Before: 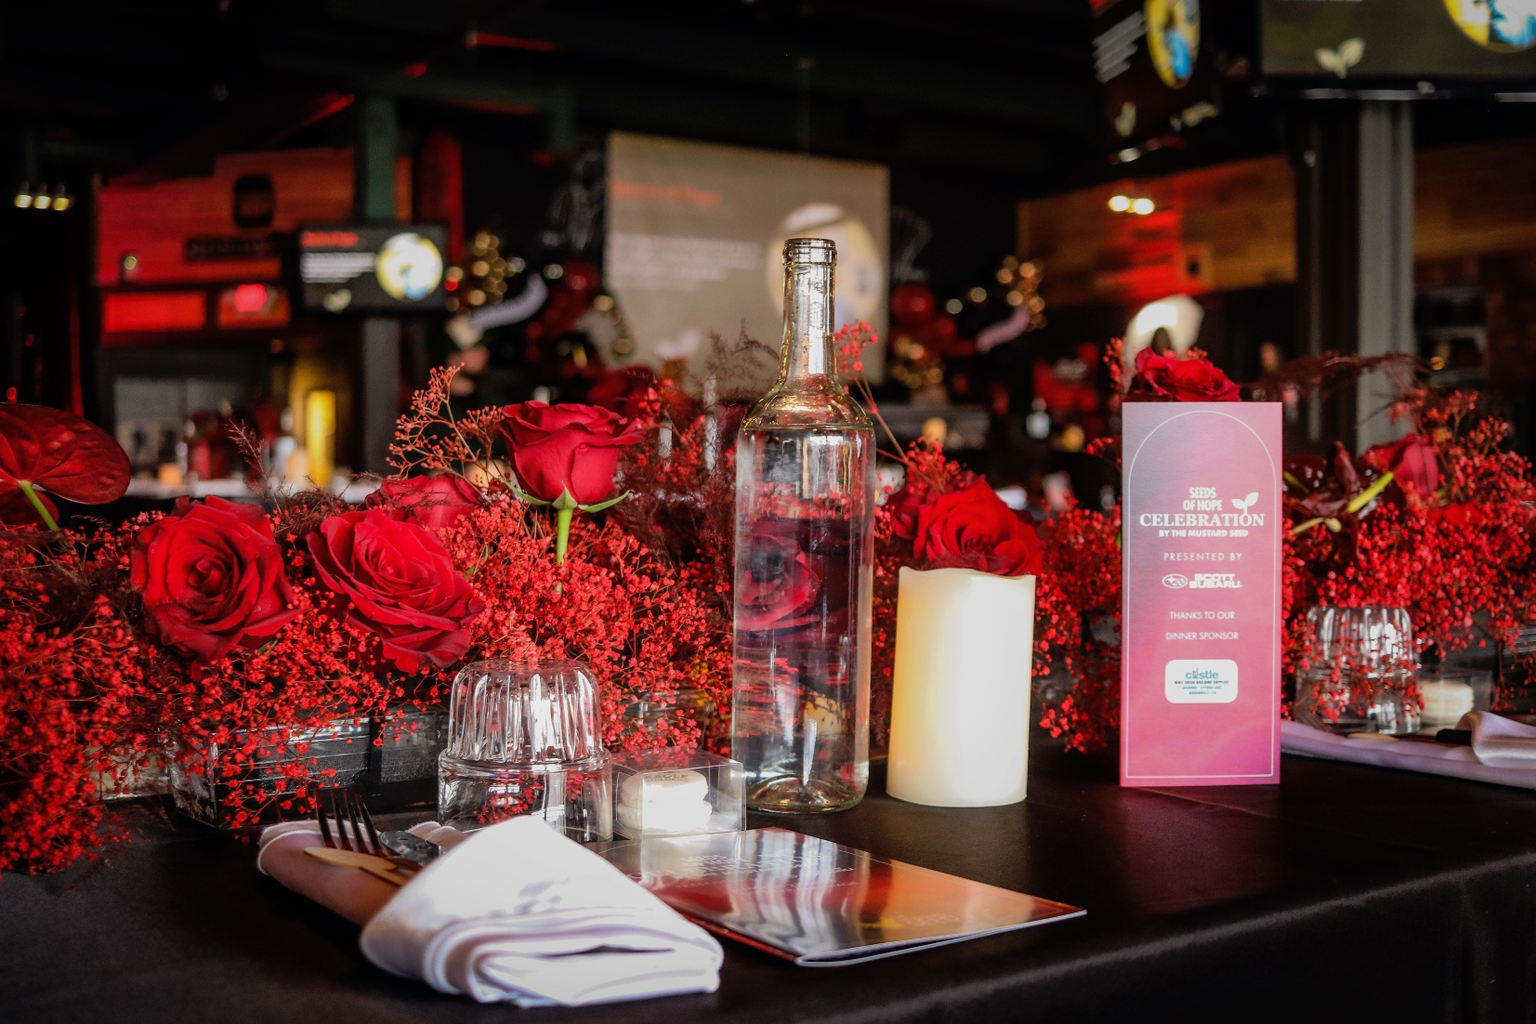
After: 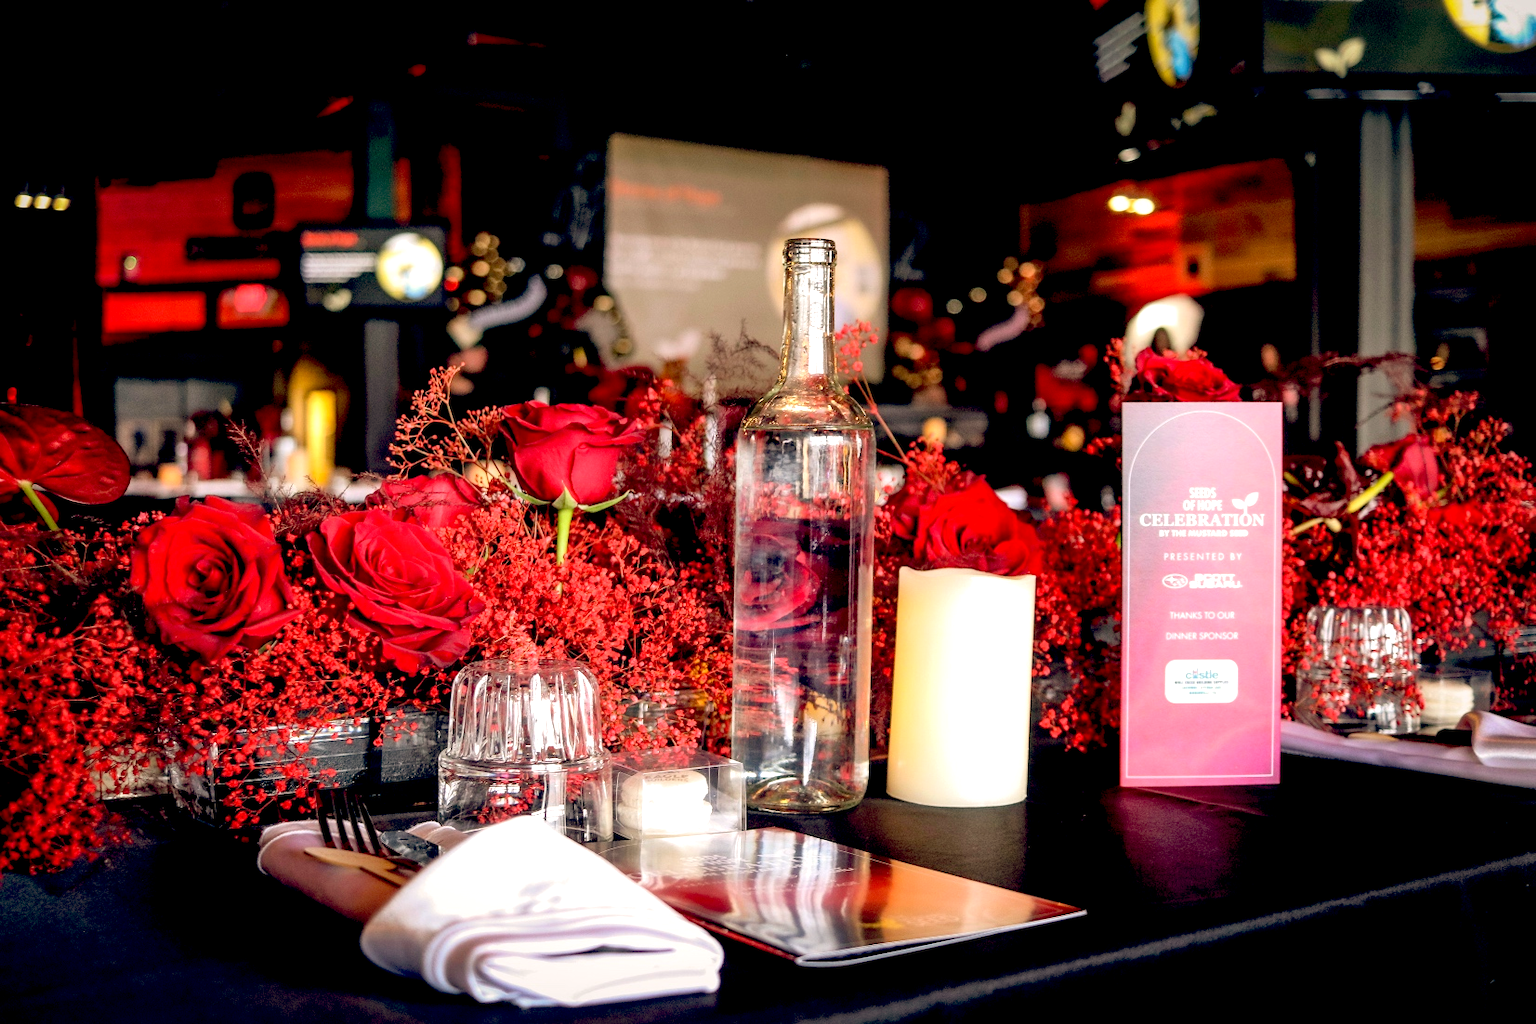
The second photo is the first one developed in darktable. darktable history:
exposure: exposure 0.74 EV, compensate highlight preservation false
color balance: lift [0.975, 0.993, 1, 1.015], gamma [1.1, 1, 1, 0.945], gain [1, 1.04, 1, 0.95]
